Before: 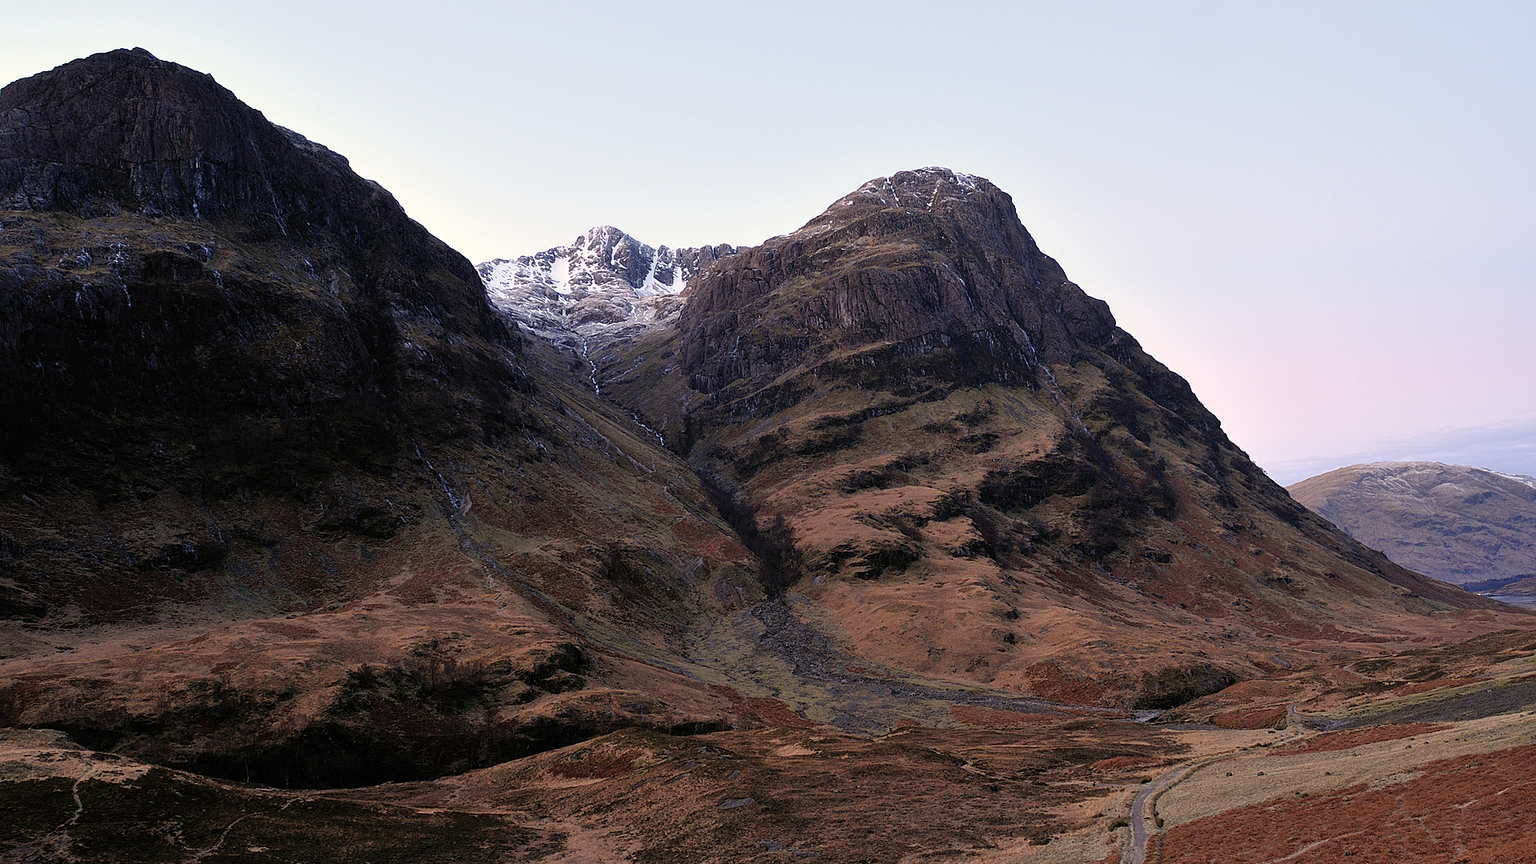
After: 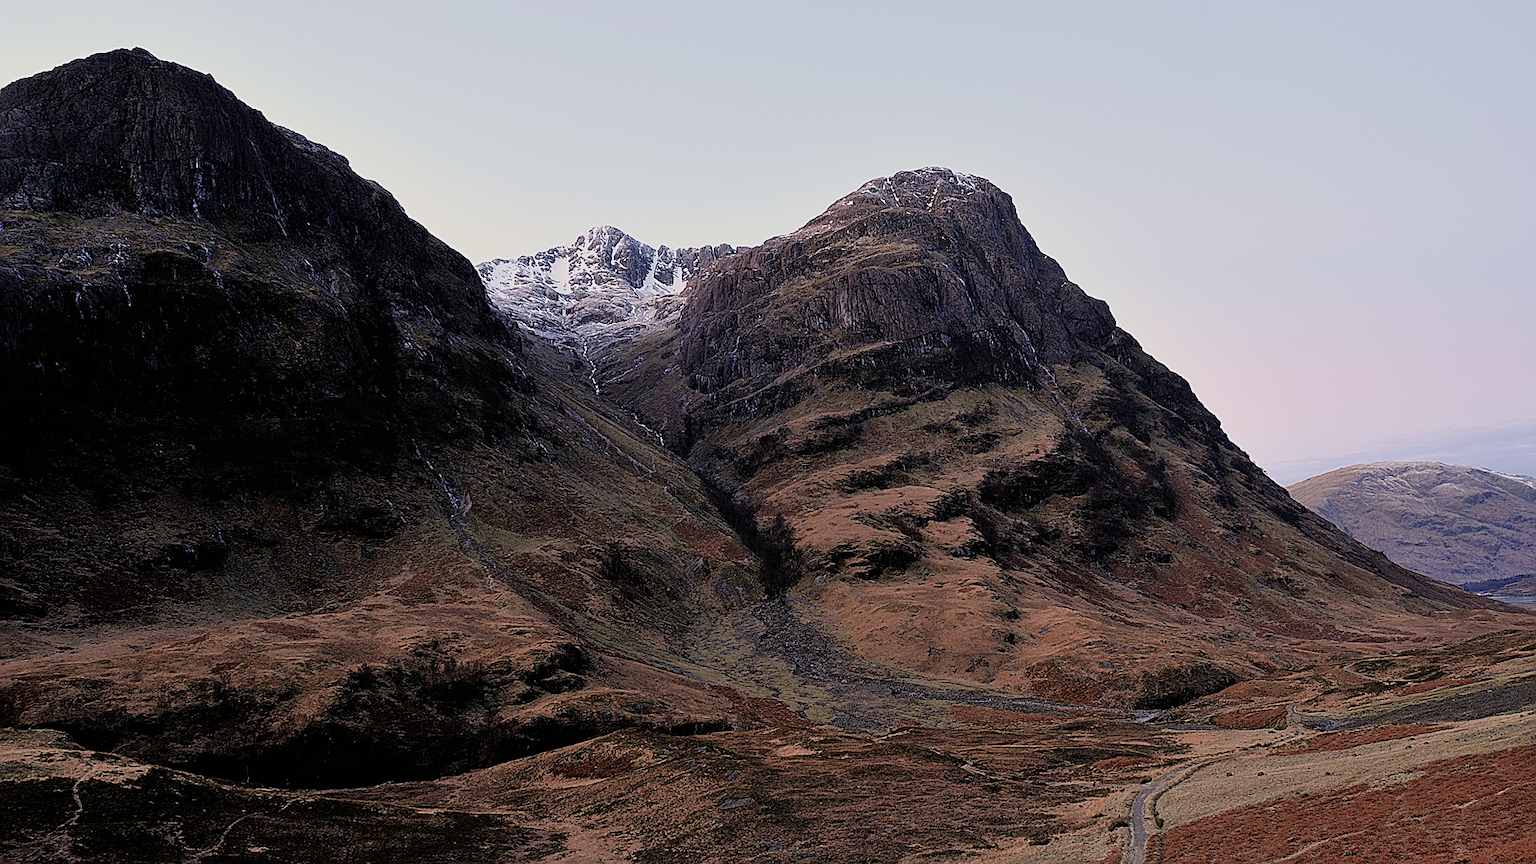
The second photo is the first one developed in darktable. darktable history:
sharpen: on, module defaults
filmic rgb: white relative exposure 3.8 EV, hardness 4.35
